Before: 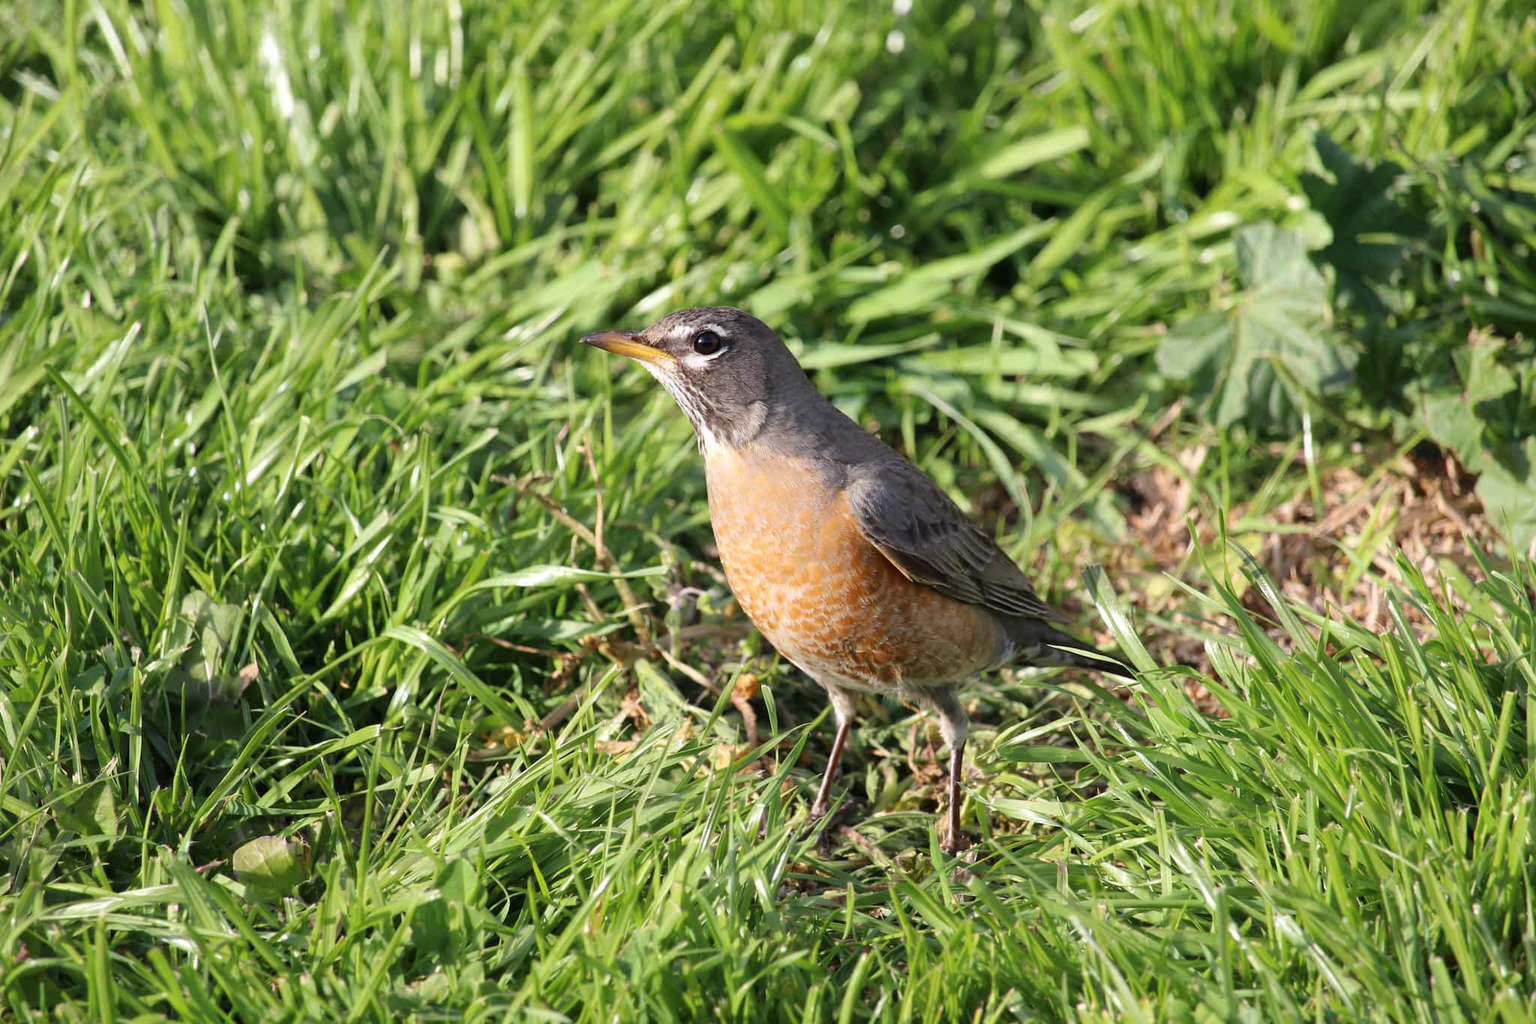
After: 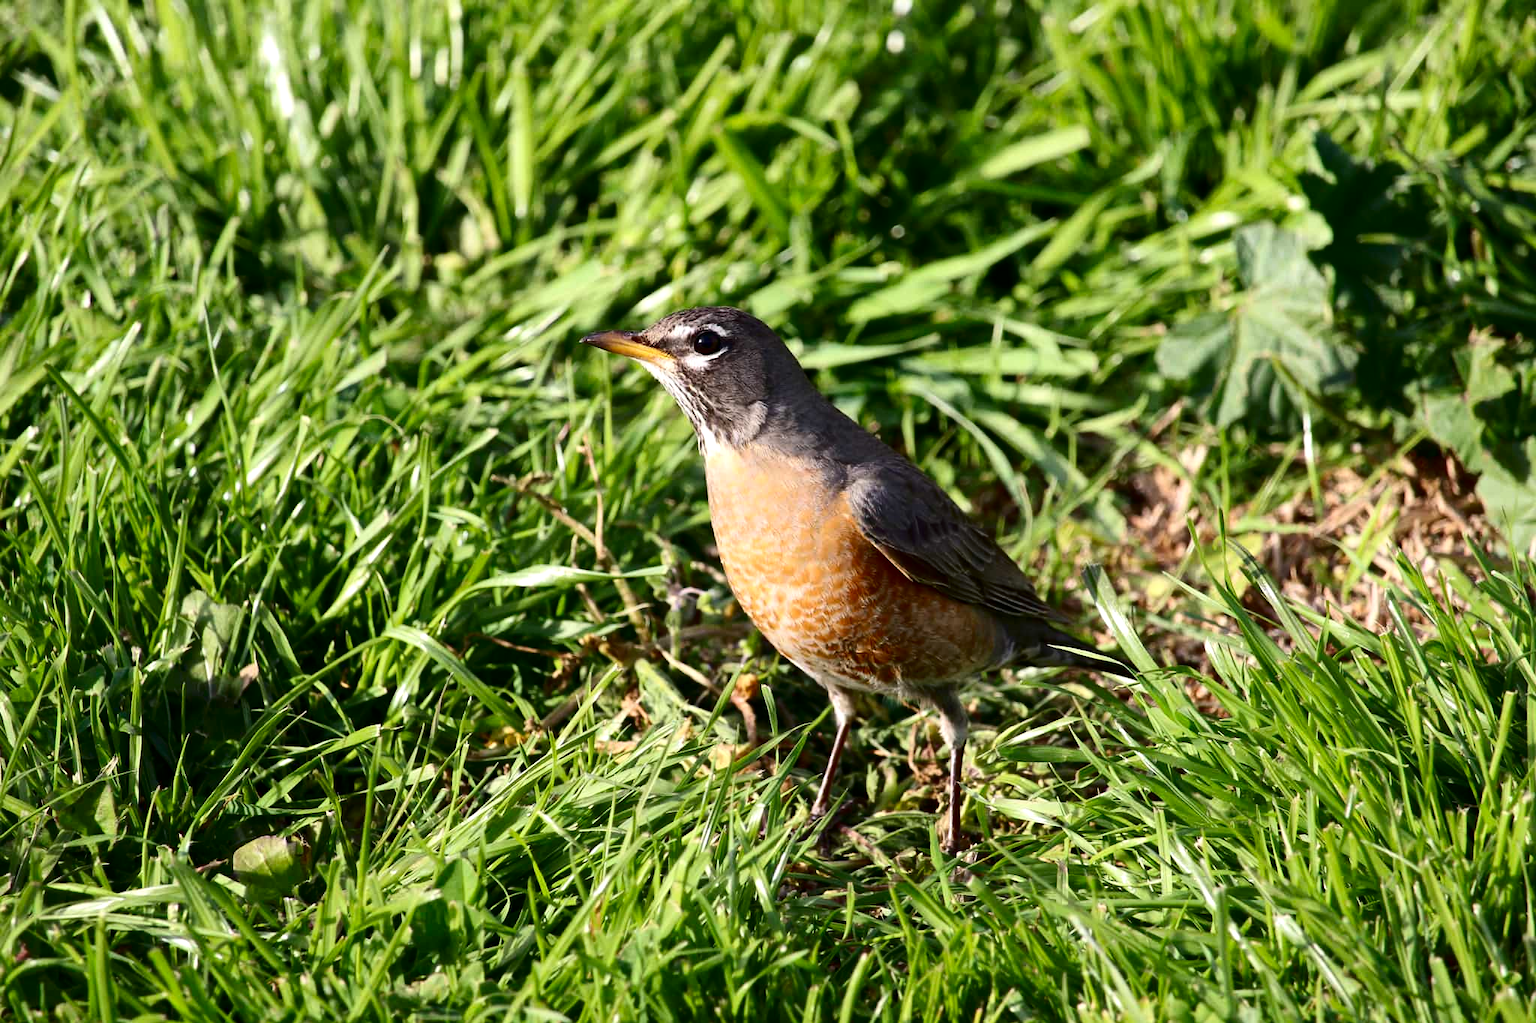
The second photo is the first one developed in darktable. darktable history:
exposure: exposure 0.2 EV, compensate highlight preservation false
contrast brightness saturation: contrast 0.19, brightness -0.24, saturation 0.11
